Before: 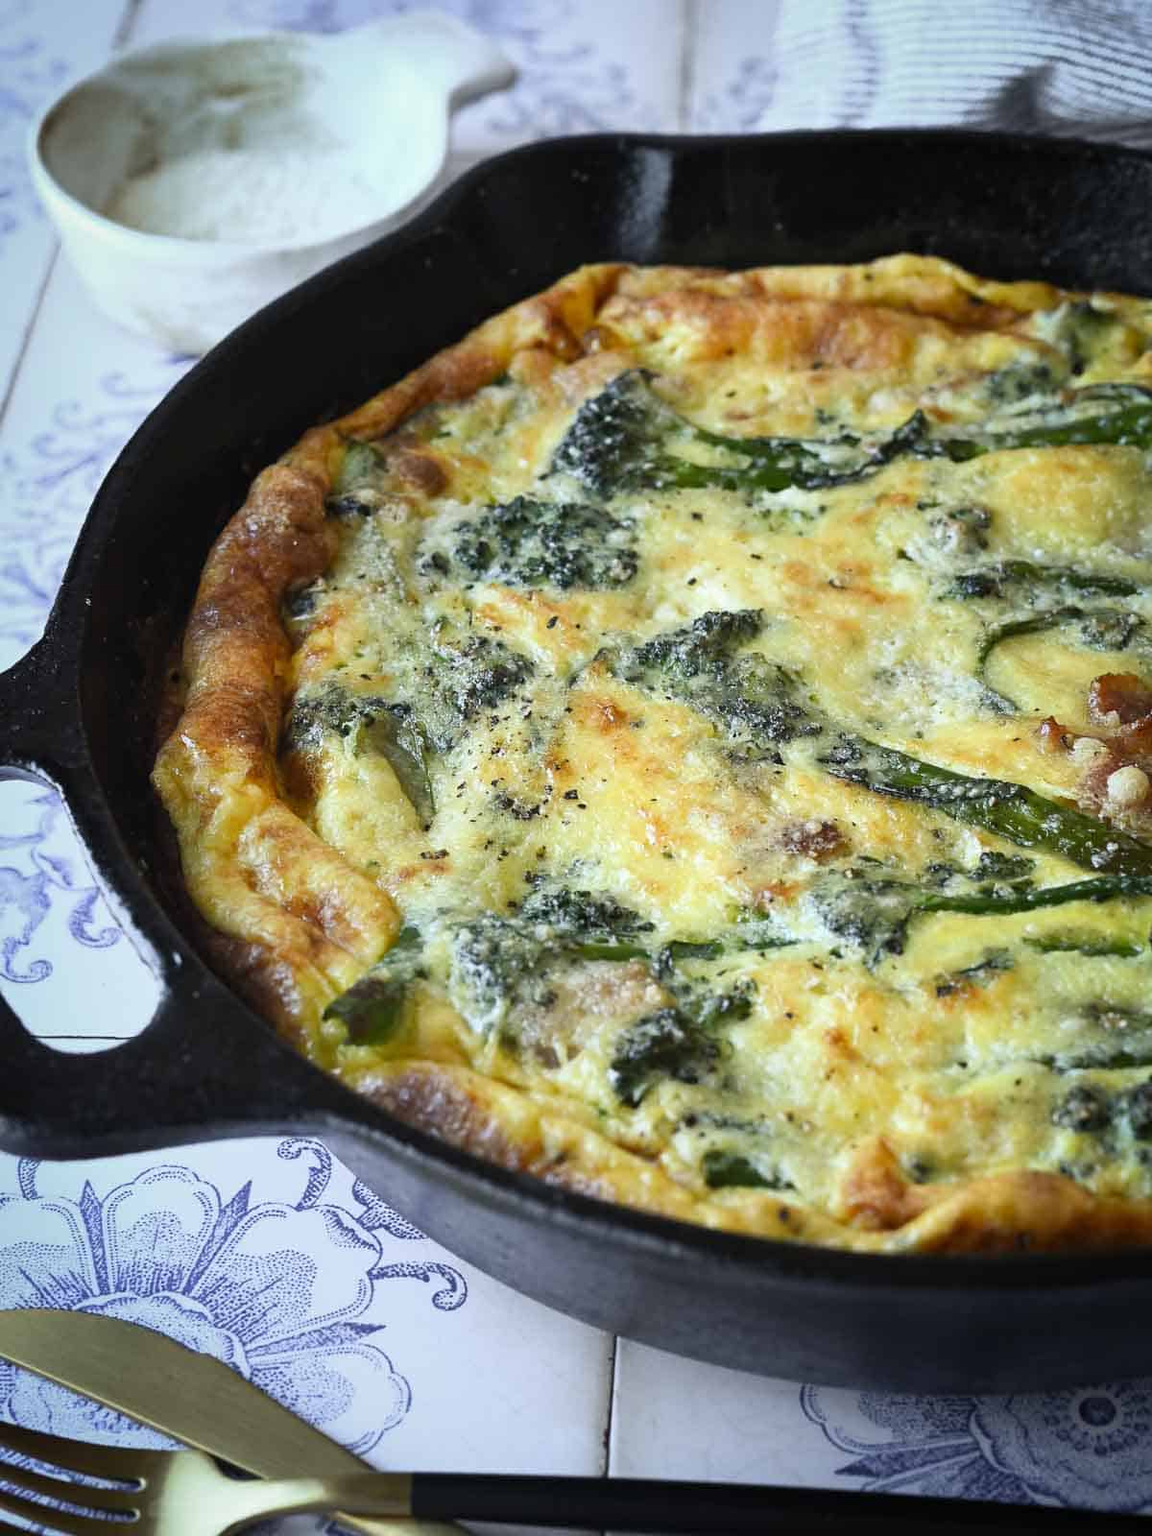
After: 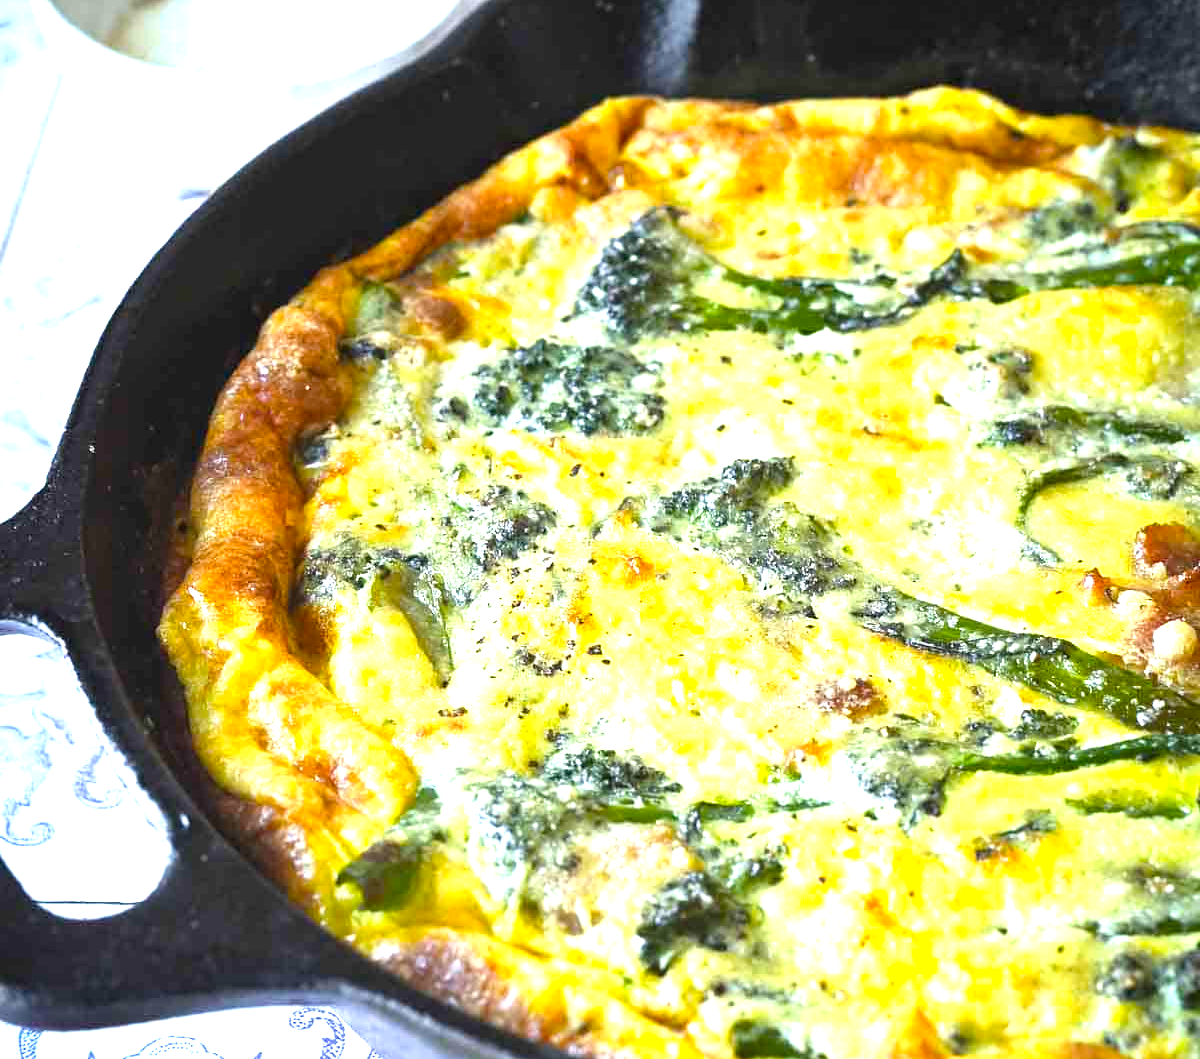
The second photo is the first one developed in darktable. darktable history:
crop: top 11.144%, bottom 22.623%
exposure: black level correction 0, exposure 1.406 EV, compensate highlight preservation false
color balance rgb: perceptual saturation grading › global saturation 31.268%, perceptual brilliance grading › global brilliance 2.69%, perceptual brilliance grading › highlights -2.627%, perceptual brilliance grading › shadows 3.269%, global vibrance 12.663%
